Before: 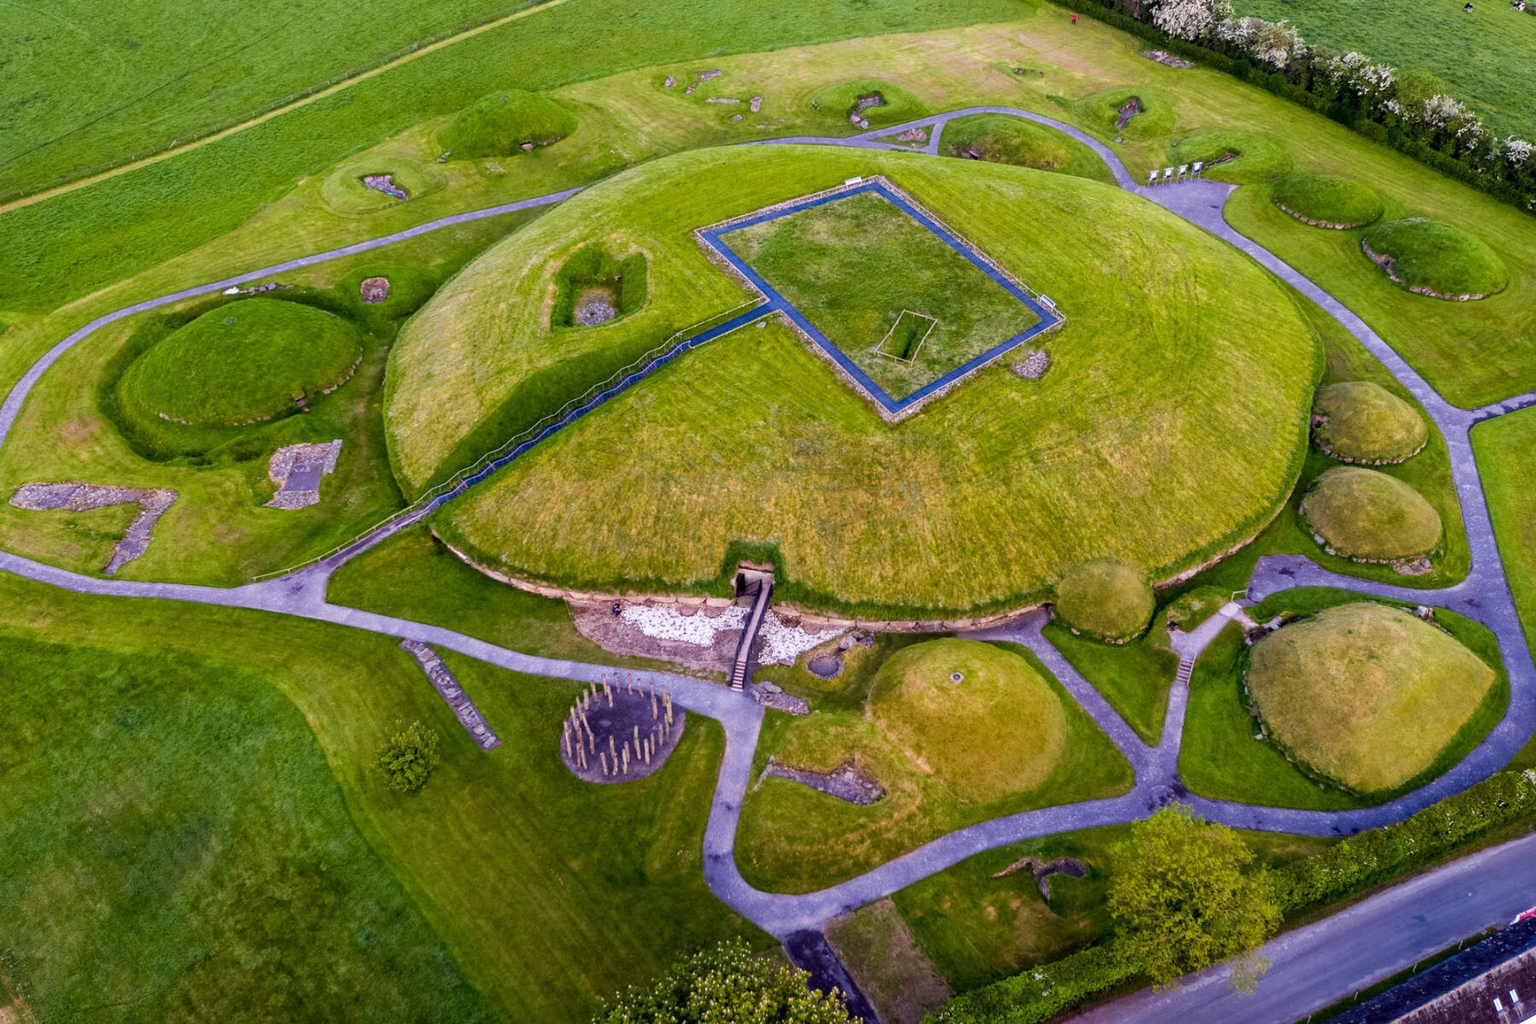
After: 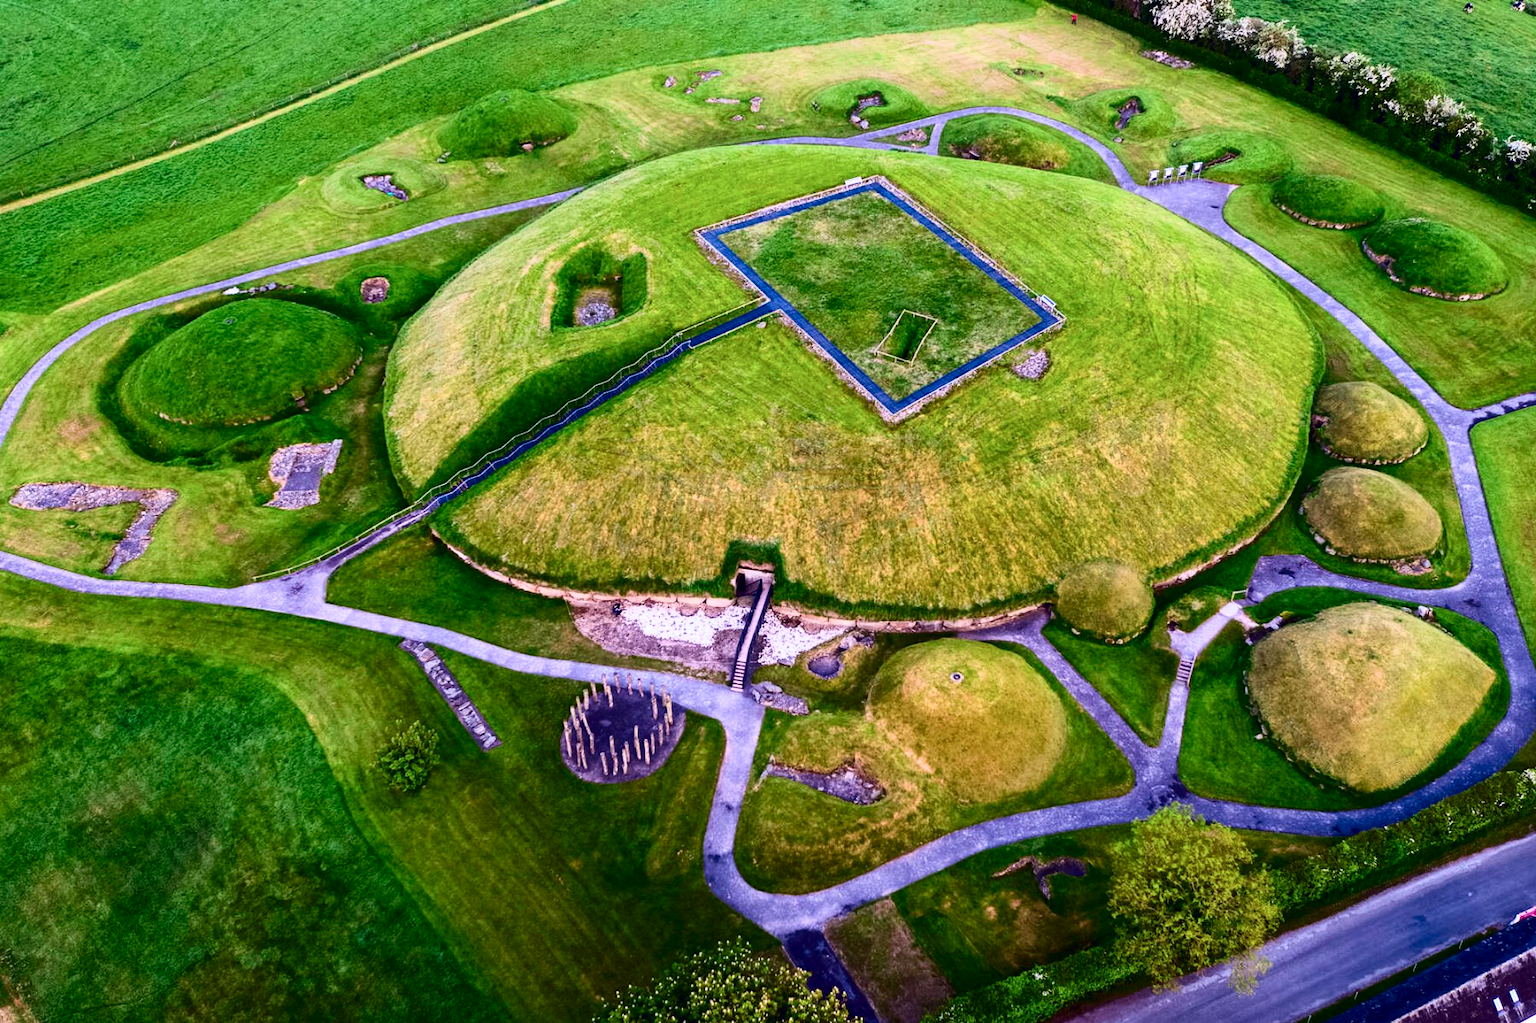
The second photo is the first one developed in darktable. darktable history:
tone curve: curves: ch0 [(0, 0) (0.236, 0.124) (0.373, 0.304) (0.542, 0.593) (0.737, 0.873) (1, 1)]; ch1 [(0, 0) (0.399, 0.328) (0.488, 0.484) (0.598, 0.624) (1, 1)]; ch2 [(0, 0) (0.448, 0.405) (0.523, 0.511) (0.592, 0.59) (1, 1)], color space Lab, independent channels, preserve colors none
